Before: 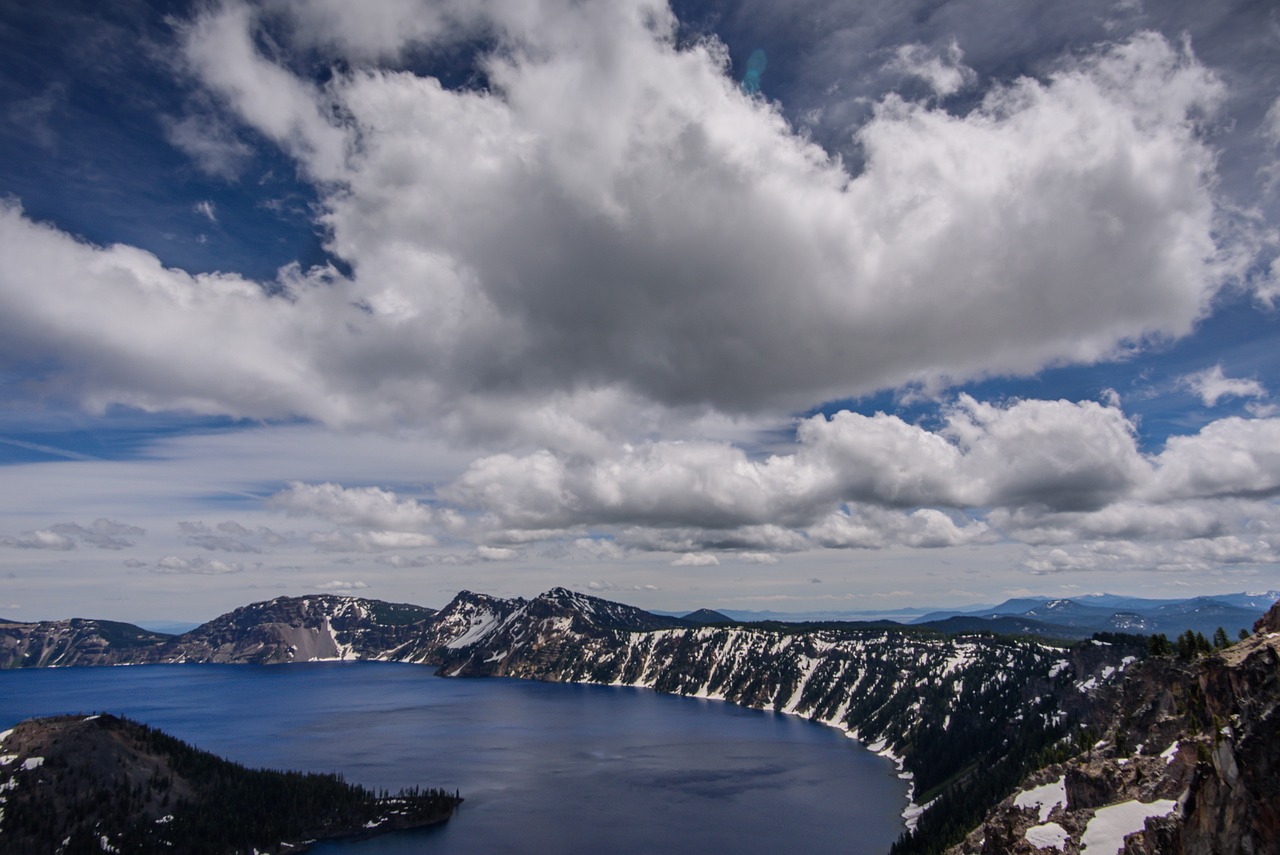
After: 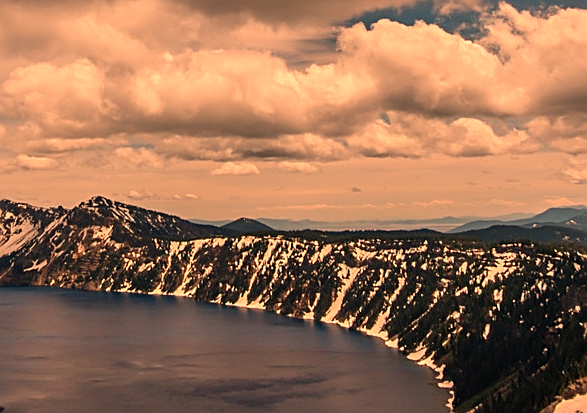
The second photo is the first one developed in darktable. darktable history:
crop: left 35.976%, top 45.819%, right 18.162%, bottom 5.807%
white balance: red 1.467, blue 0.684
rgb levels: preserve colors max RGB
sharpen: on, module defaults
